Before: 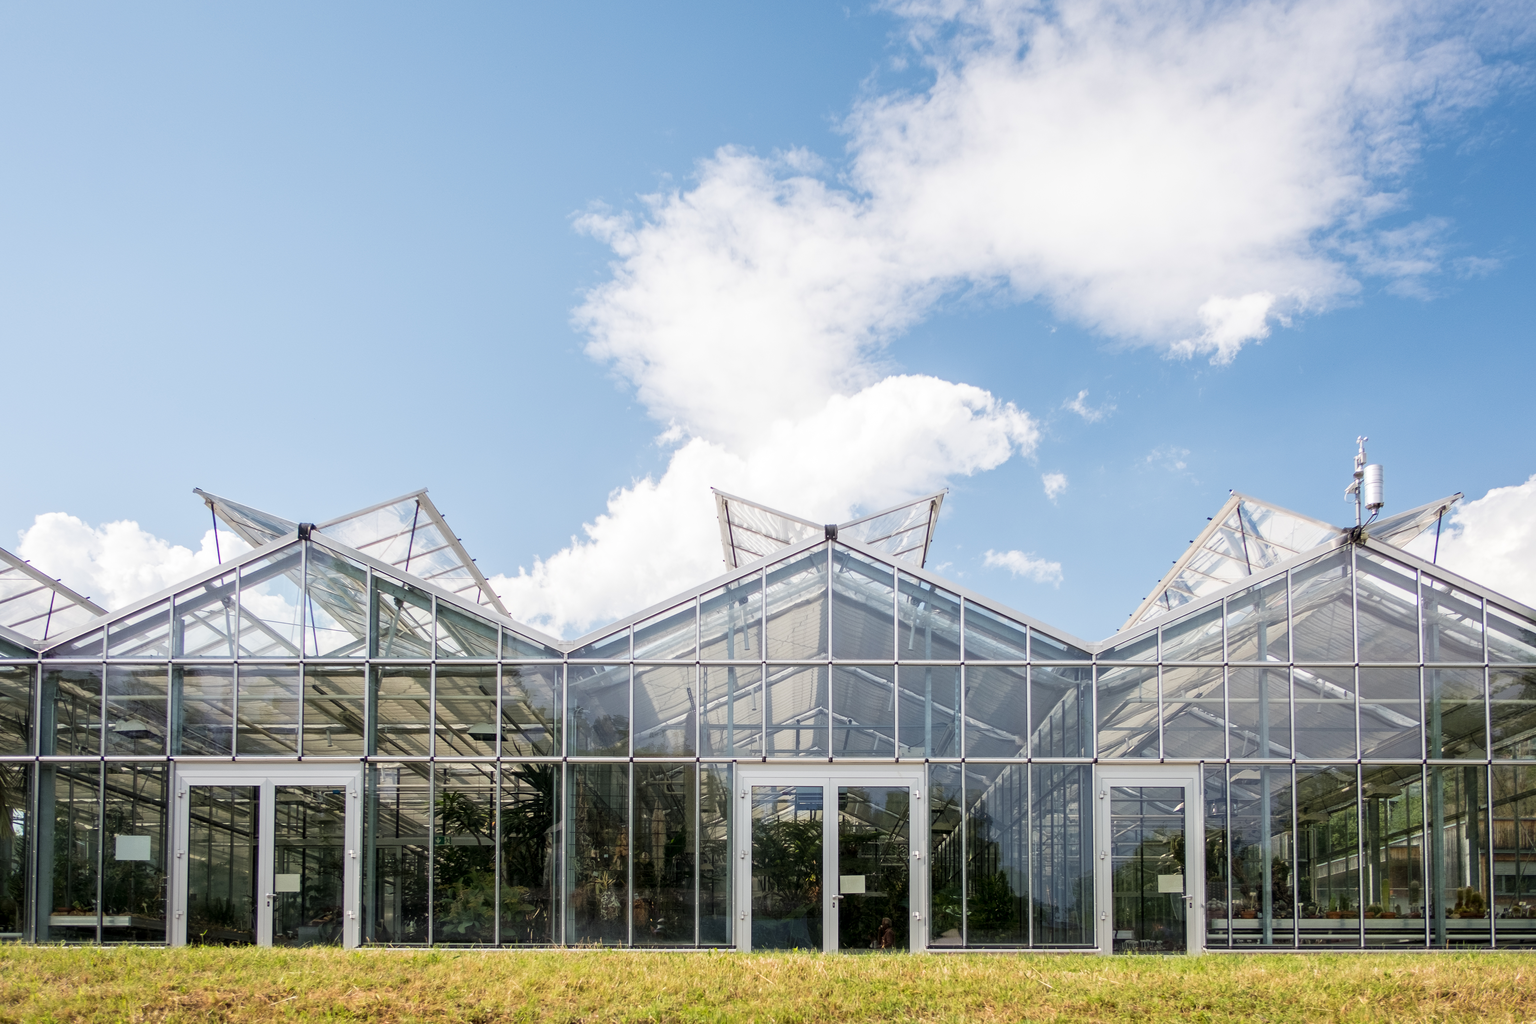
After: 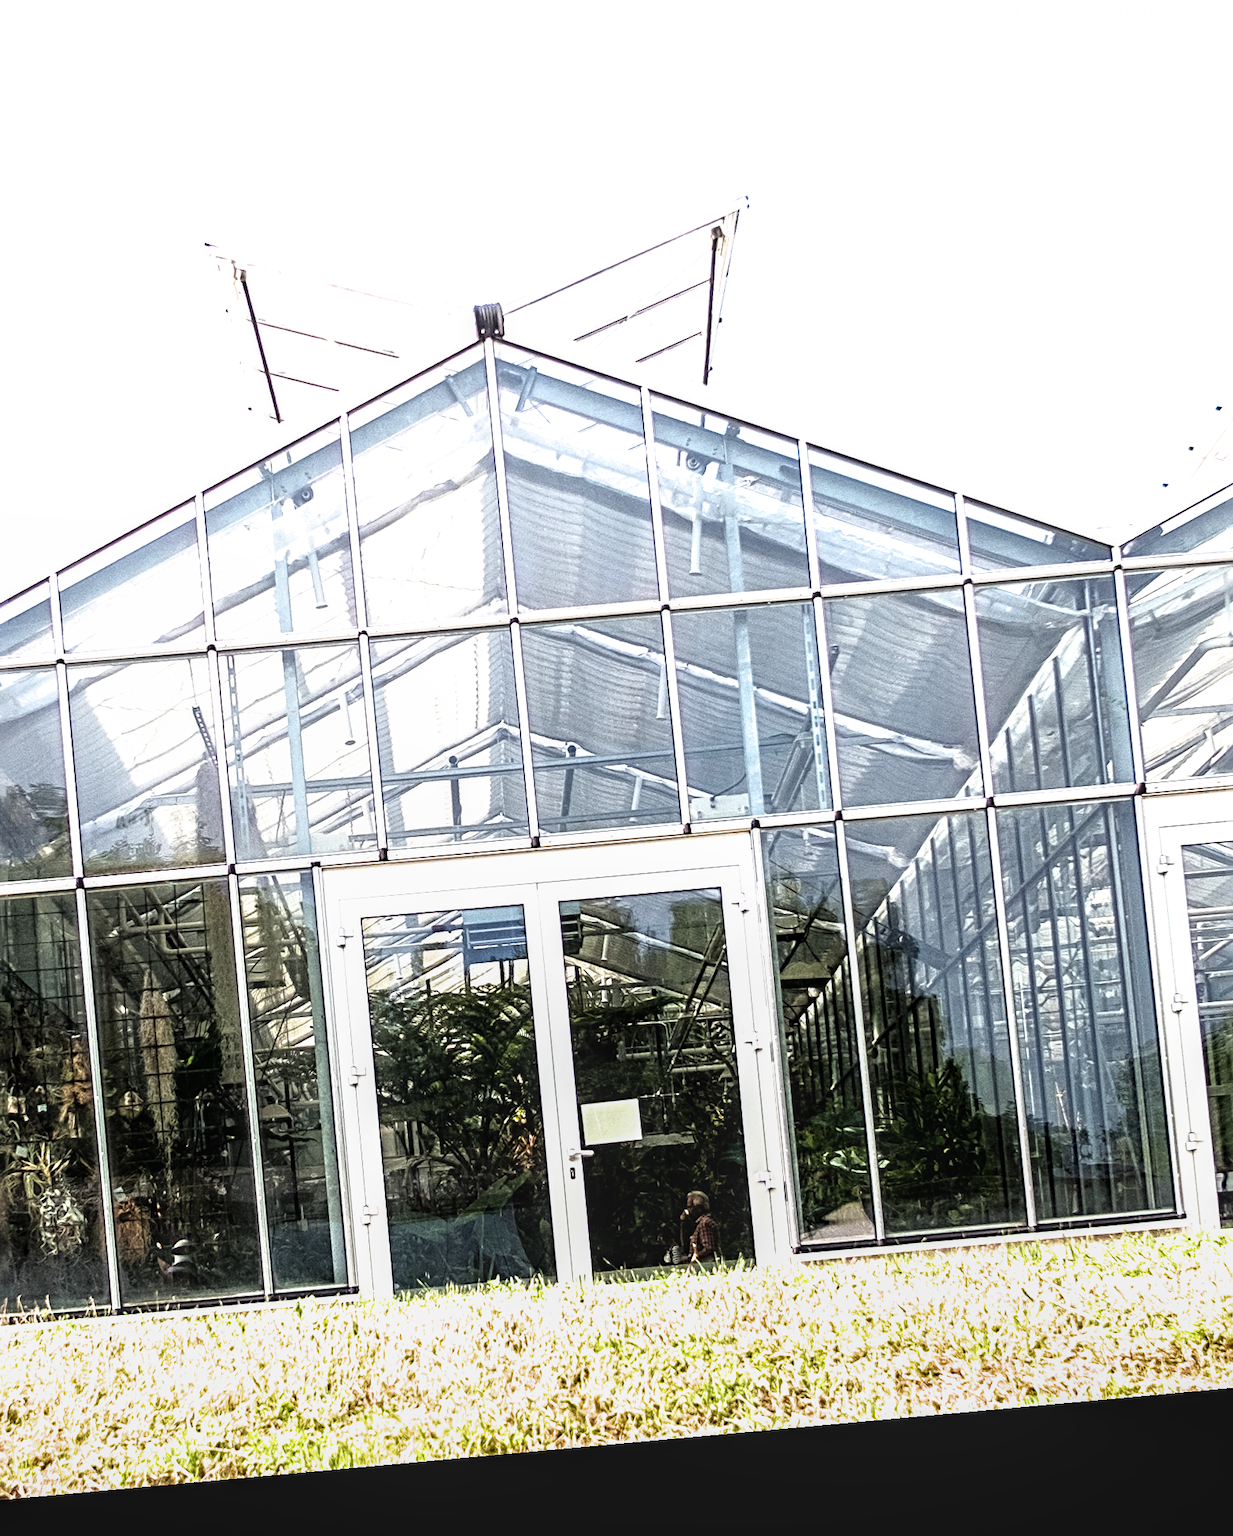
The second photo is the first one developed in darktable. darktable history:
shadows and highlights: radius 125.46, shadows 21.19, highlights -21.19, low approximation 0.01
crop: left 40.878%, top 39.176%, right 25.993%, bottom 3.081%
exposure: black level correction 0, exposure 1 EV, compensate highlight preservation false
rotate and perspective: rotation -5.2°, automatic cropping off
local contrast: on, module defaults
sharpen: radius 4
filmic rgb: white relative exposure 2.2 EV, hardness 6.97
